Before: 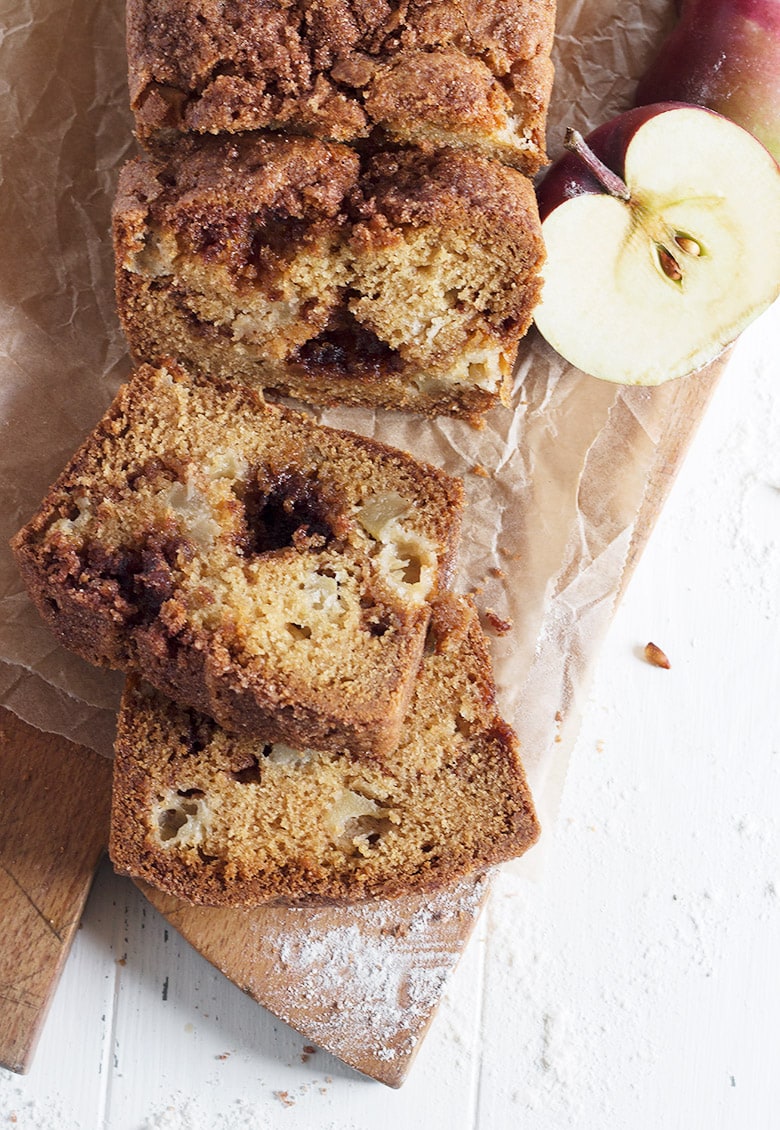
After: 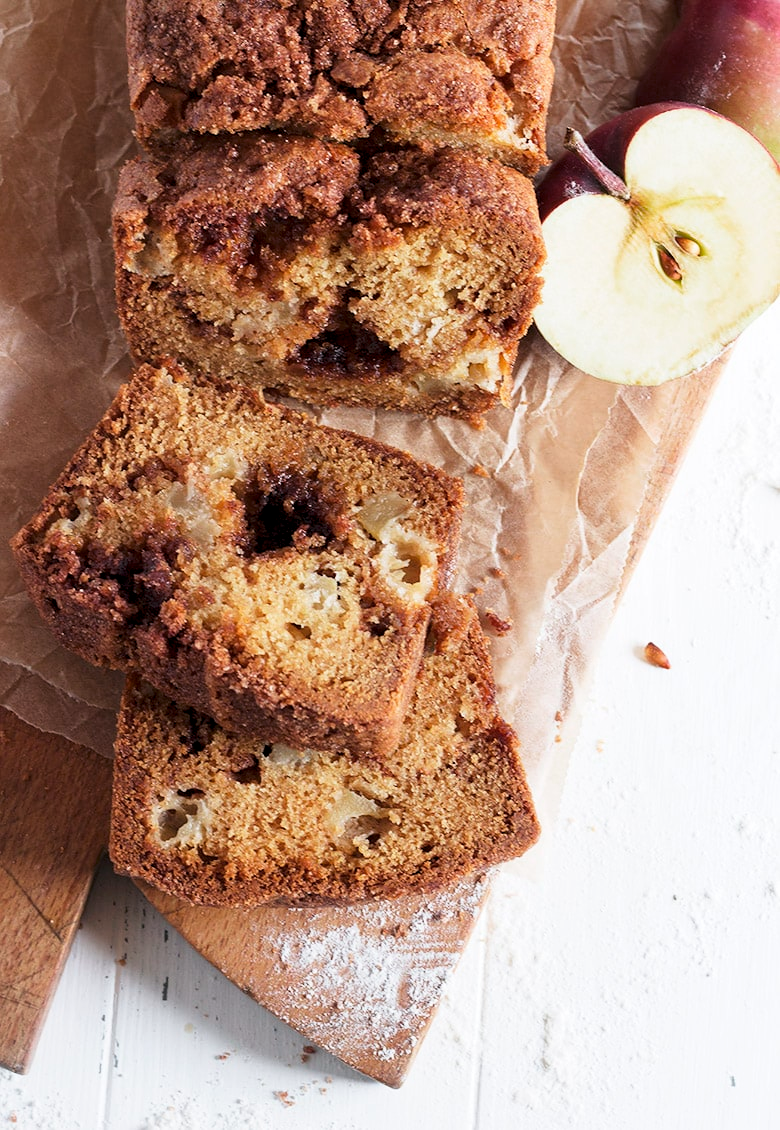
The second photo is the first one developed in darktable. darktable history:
tone curve: curves: ch0 [(0, 0) (0.003, 0.003) (0.011, 0.011) (0.025, 0.026) (0.044, 0.046) (0.069, 0.071) (0.1, 0.103) (0.136, 0.14) (0.177, 0.183) (0.224, 0.231) (0.277, 0.286) (0.335, 0.346) (0.399, 0.412) (0.468, 0.483) (0.543, 0.56) (0.623, 0.643) (0.709, 0.732) (0.801, 0.826) (0.898, 0.917) (1, 1)], preserve colors none
color look up table: target L [74.65, 65.85, 49.28, 33.88, 100, 65.5, 62.11, 58.13, 50.78, 42.02, 29.42, 53.85, 53.17, 40.01, 25.73, 28.8, 85.72, 75.67, 65.6, 63.87, 51.02, 46.44, 47.08, 26.7, 0 ×25], target a [-0.399, -26.42, -46.13, -16.03, 0, 17.05, 20.21, 37.42, 51.05, 53.79, 14.2, 7.276, 48.83, 9.031, 23.32, 15.18, -1.122, -2.116, -32.12, -2.551, -18.45, -2.314, -4.846, -2.637, 0 ×25], target b [71.1, 54.74, 32.61, 20.09, 0.005, 64.01, 11.35, 53.62, 15.8, 28.68, 12.46, -29.92, -16.67, -51.16, -22.62, -55.91, -2.532, -4.002, -8.995, -4.818, -33.08, -3.755, -30.08, -3.613, 0 ×25], num patches 24
